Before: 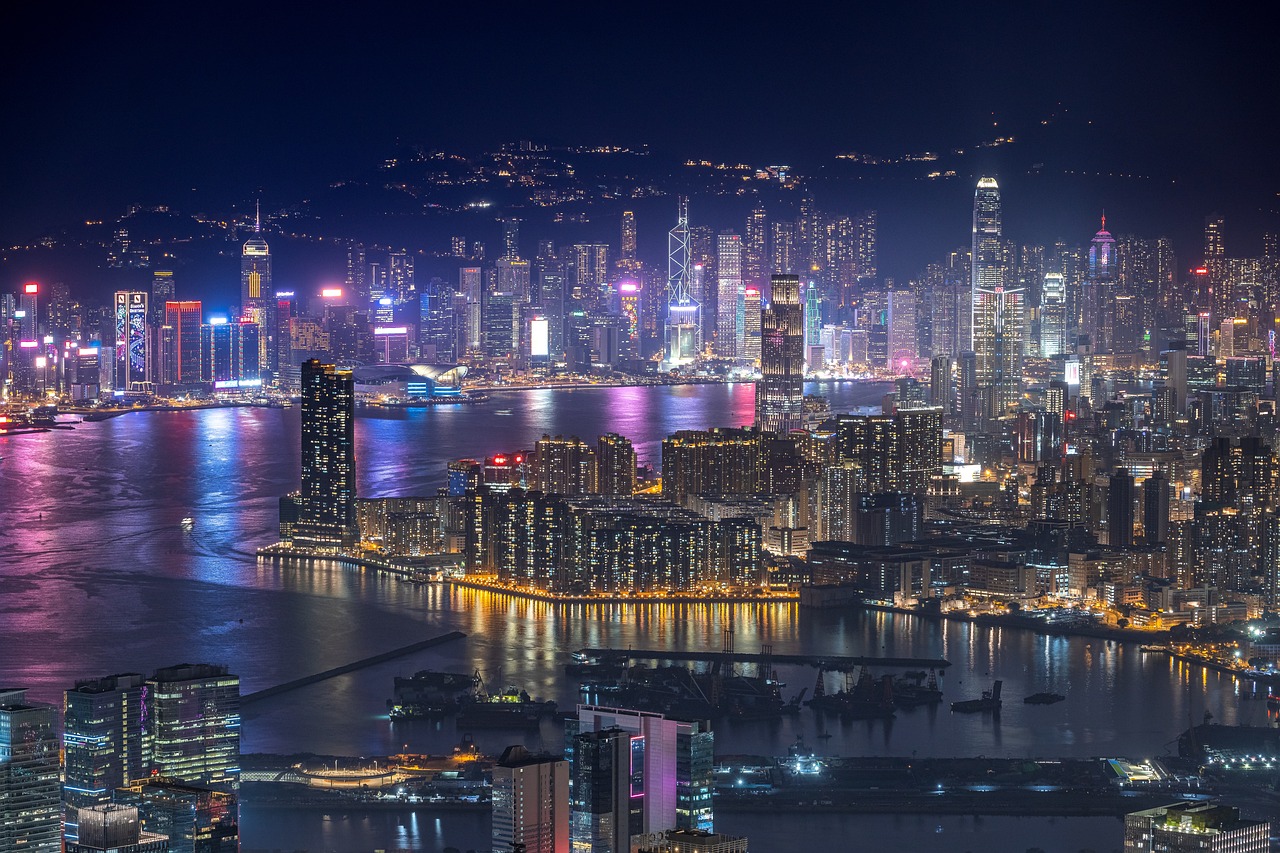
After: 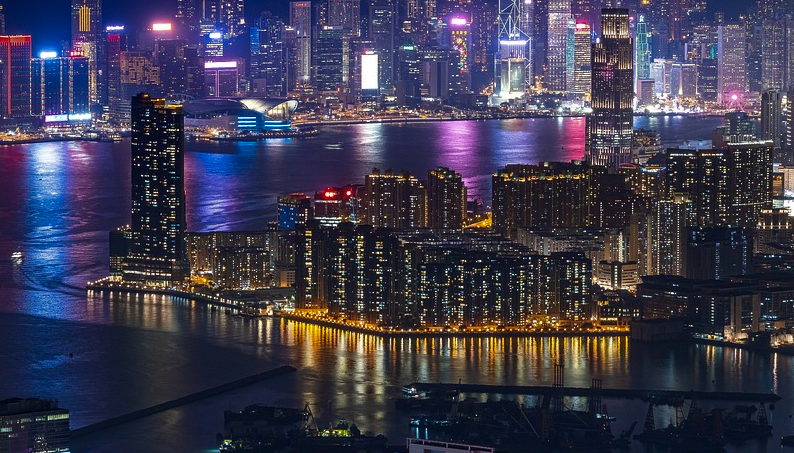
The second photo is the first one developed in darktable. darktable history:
crop: left 13.312%, top 31.28%, right 24.627%, bottom 15.582%
contrast brightness saturation: brightness -0.2, saturation 0.08
